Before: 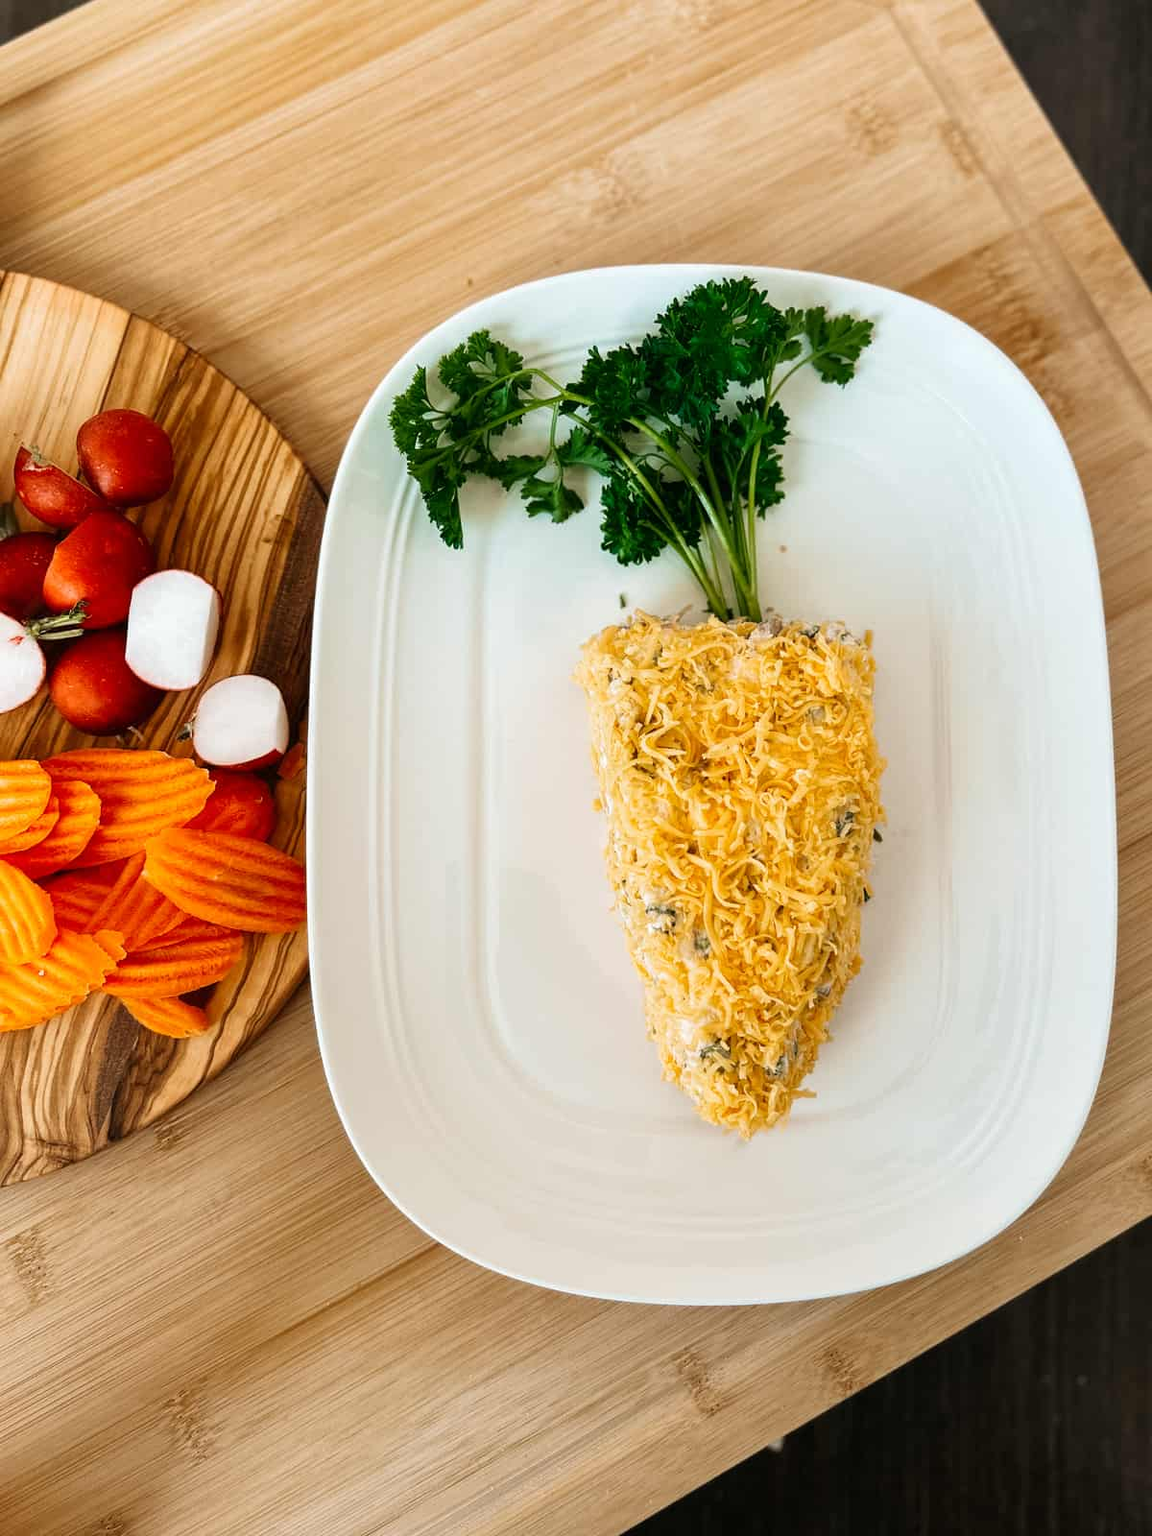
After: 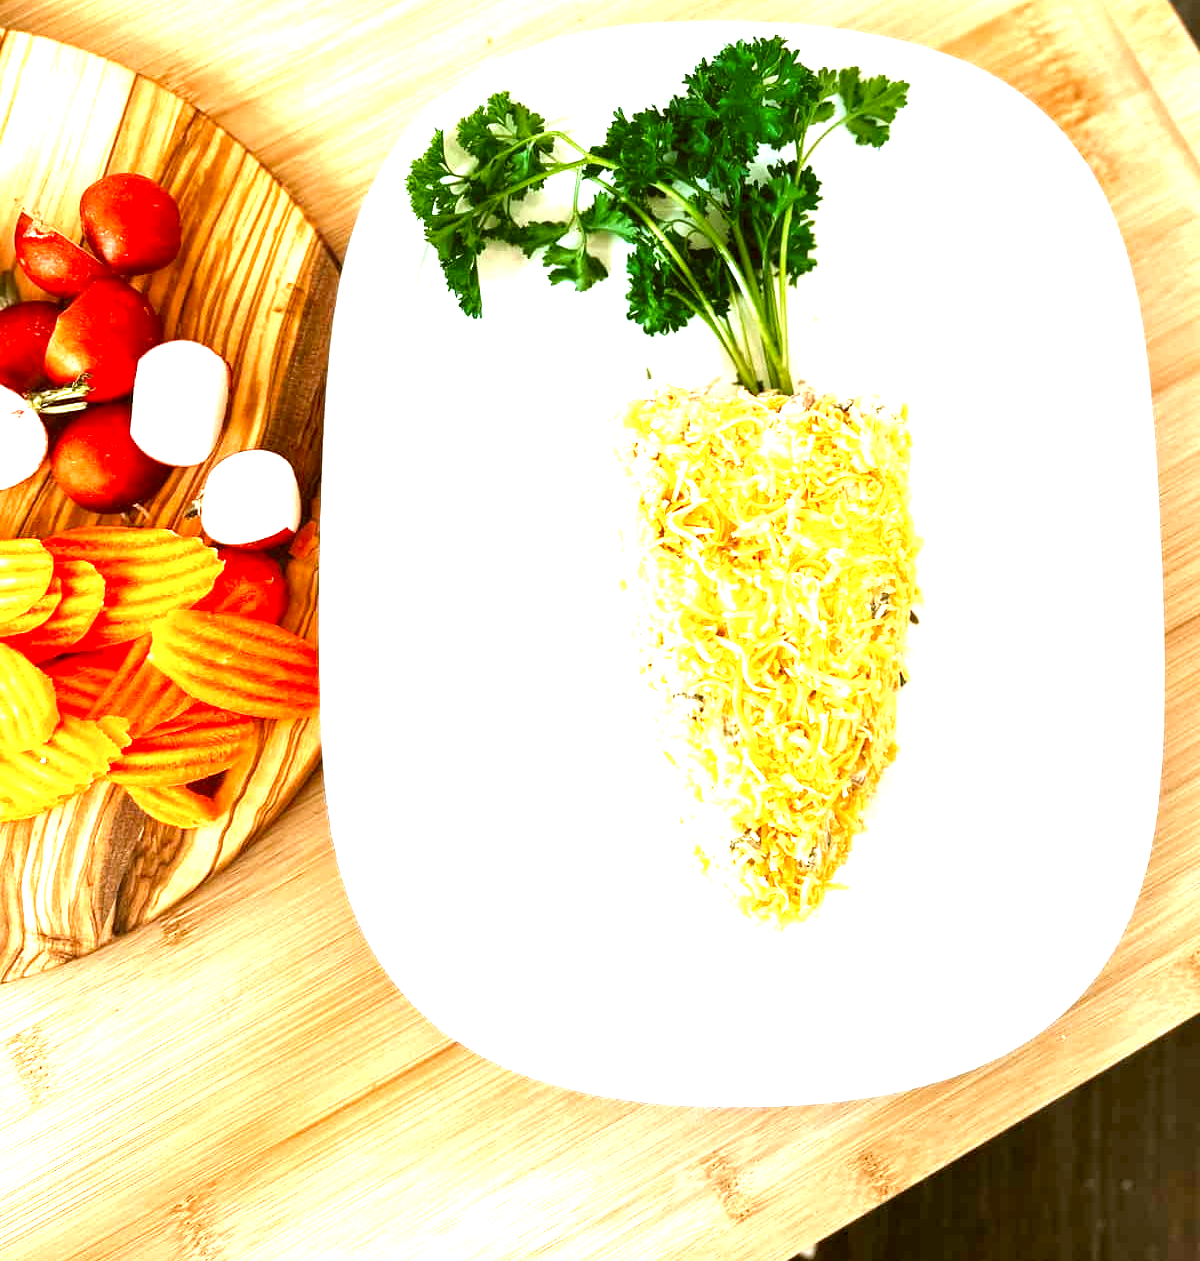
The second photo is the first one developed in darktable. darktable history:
exposure: black level correction 0.001, exposure 1.815 EV, compensate highlight preservation false
color correction: highlights a* -0.482, highlights b* 0.166, shadows a* 5.08, shadows b* 20.8
crop and rotate: top 15.823%, bottom 5.363%
